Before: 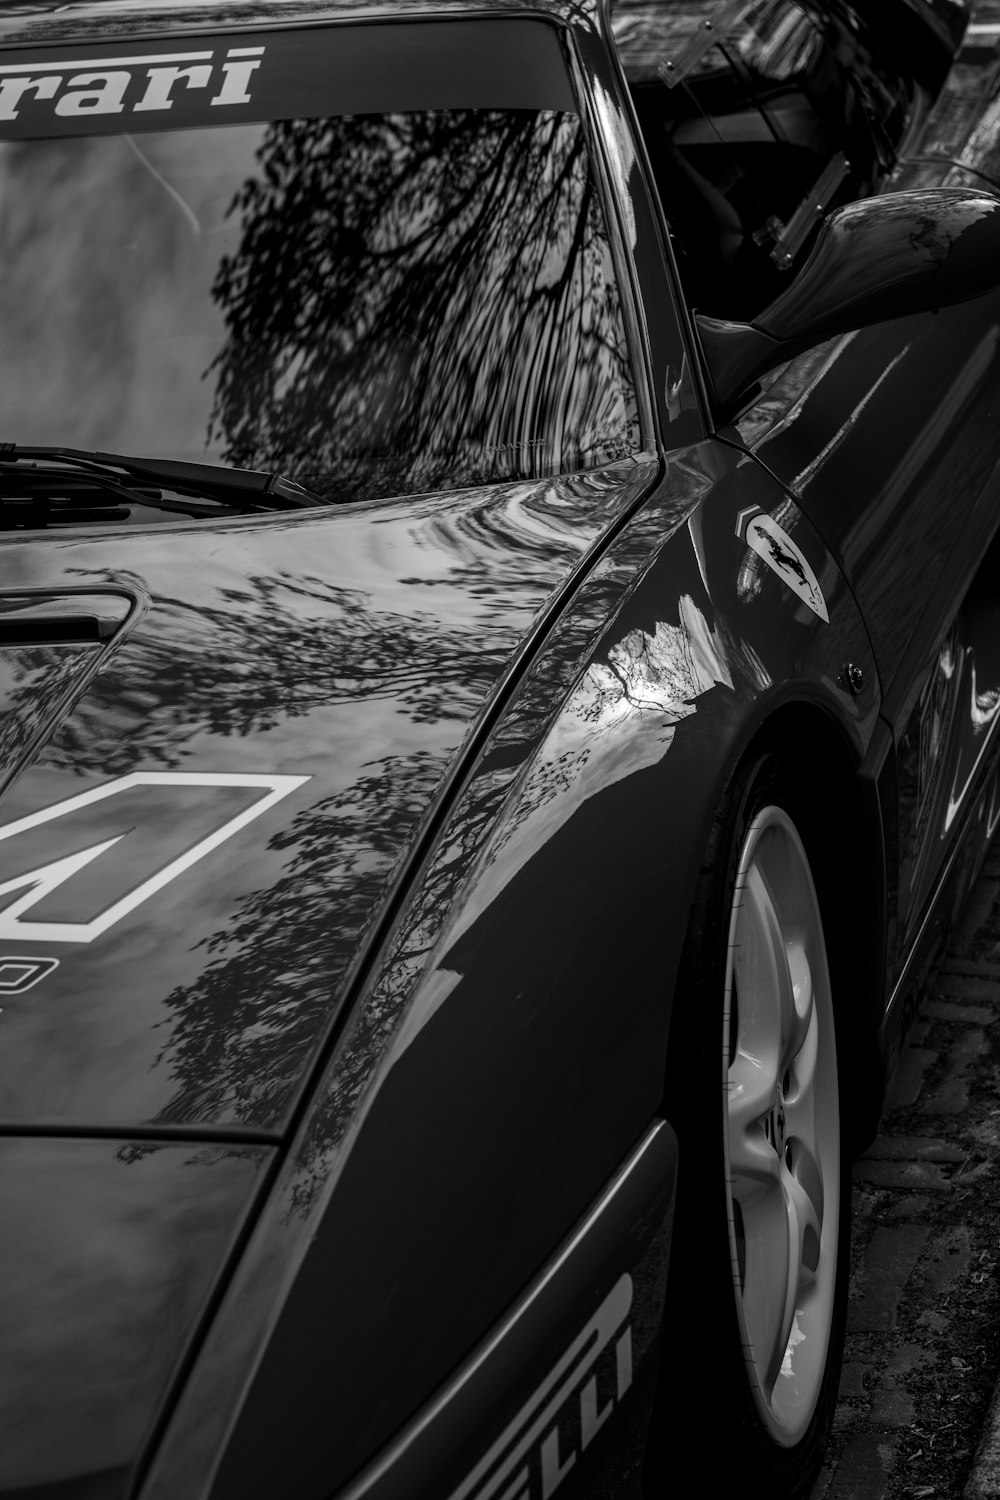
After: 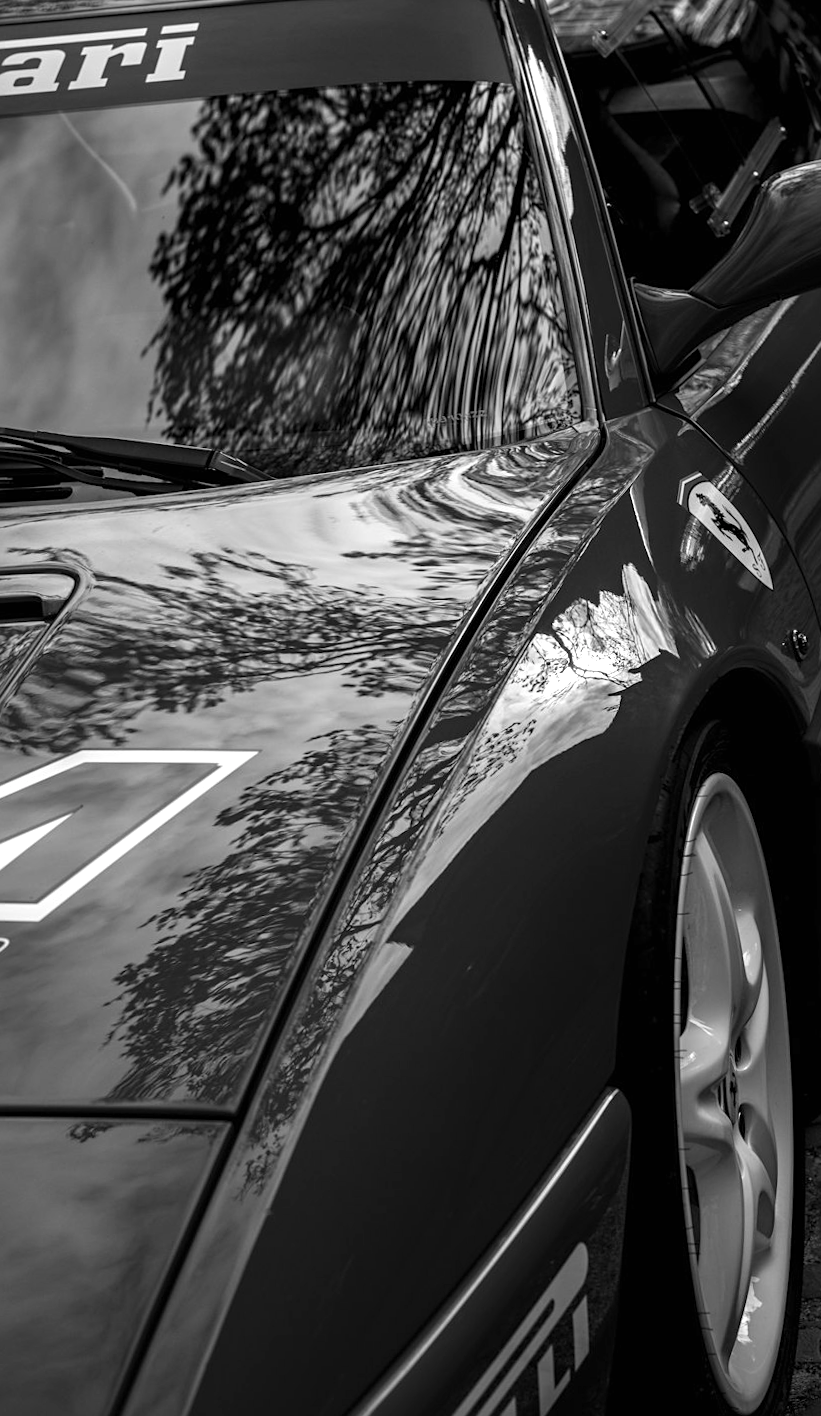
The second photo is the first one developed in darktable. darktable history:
crop and rotate: angle 1°, left 4.281%, top 0.642%, right 11.383%, bottom 2.486%
exposure: black level correction 0, exposure 0.7 EV, compensate exposure bias true, compensate highlight preservation false
sharpen: amount 0.2
